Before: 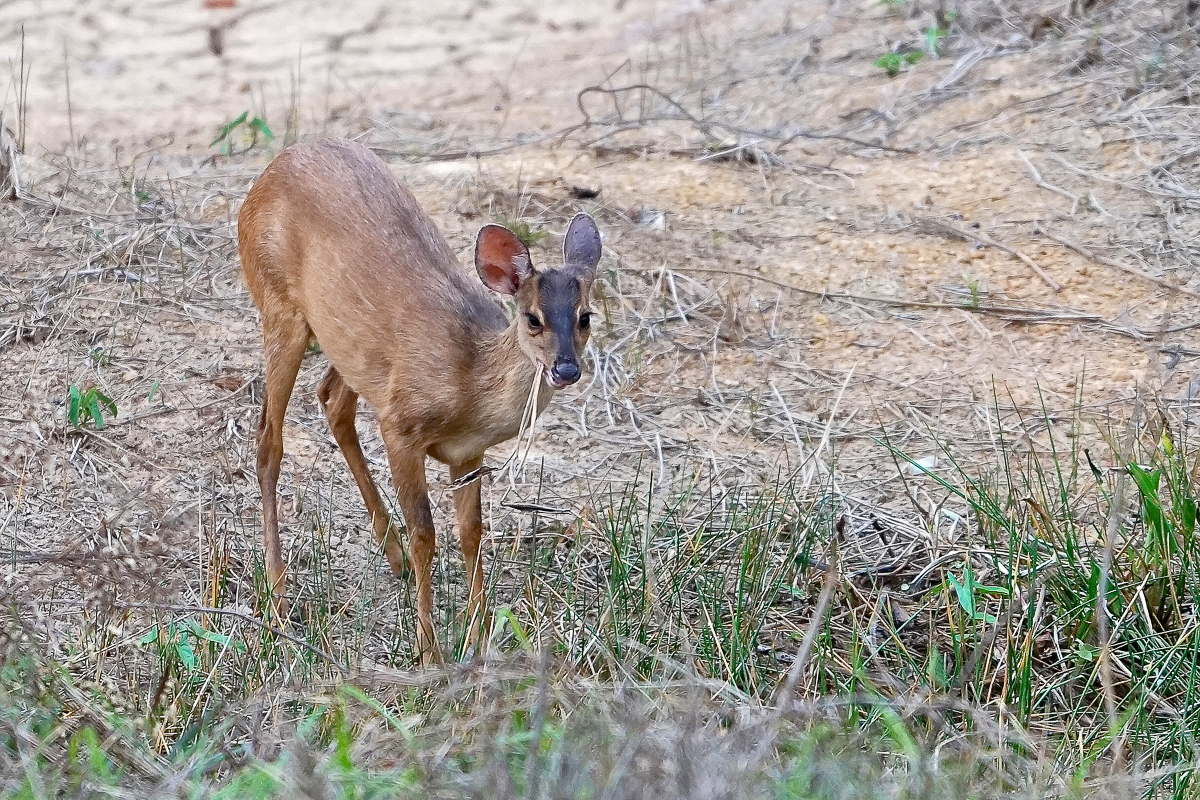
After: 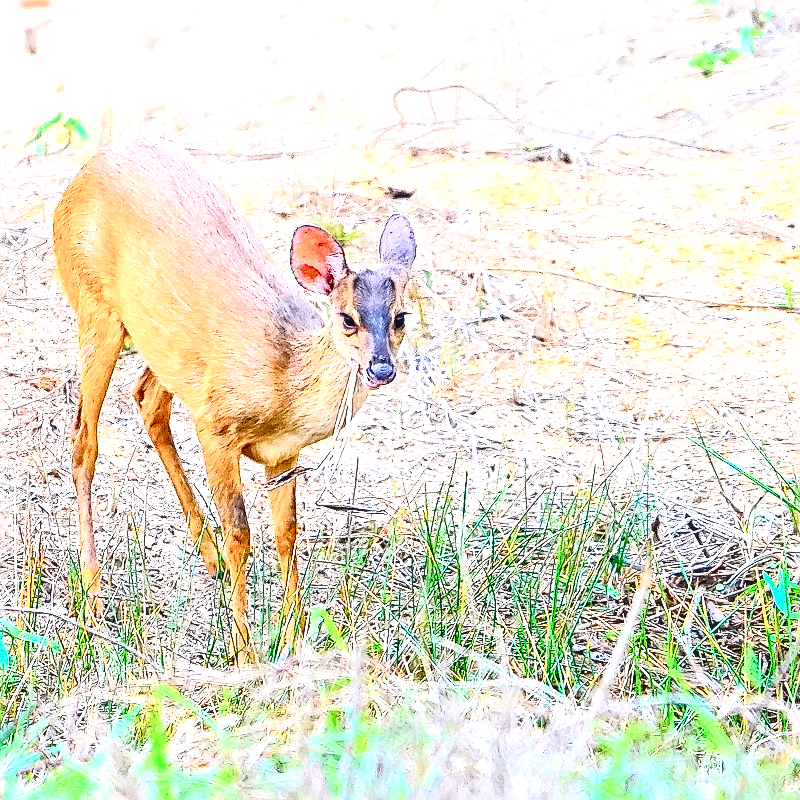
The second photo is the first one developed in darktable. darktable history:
contrast brightness saturation: saturation 0.18
exposure: black level correction 0, exposure 1.7 EV, compensate exposure bias true, compensate highlight preservation false
white balance: emerald 1
crop and rotate: left 15.446%, right 17.836%
tone curve: curves: ch0 [(0, 0) (0.187, 0.12) (0.392, 0.438) (0.704, 0.86) (0.858, 0.938) (1, 0.981)]; ch1 [(0, 0) (0.402, 0.36) (0.476, 0.456) (0.498, 0.501) (0.518, 0.521) (0.58, 0.598) (0.619, 0.663) (0.692, 0.744) (1, 1)]; ch2 [(0, 0) (0.427, 0.417) (0.483, 0.481) (0.503, 0.503) (0.526, 0.53) (0.563, 0.585) (0.626, 0.703) (0.699, 0.753) (0.997, 0.858)], color space Lab, independent channels
sharpen: on, module defaults
local contrast: on, module defaults
